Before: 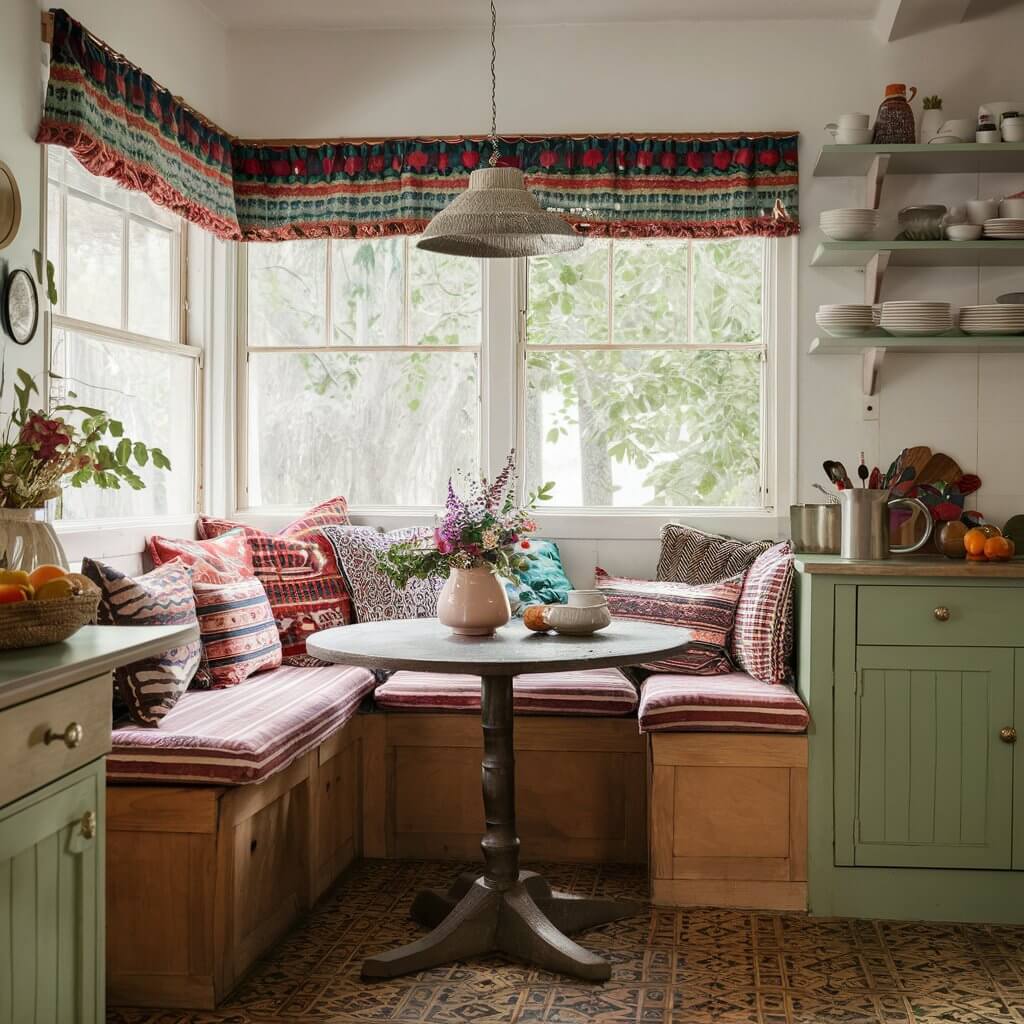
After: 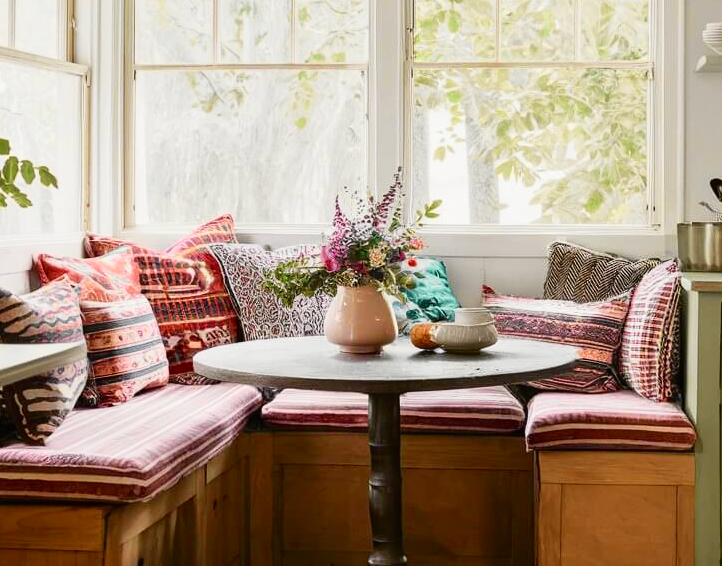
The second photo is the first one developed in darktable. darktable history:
crop: left 11.123%, top 27.61%, right 18.3%, bottom 17.034%
tone curve: curves: ch0 [(0, 0.008) (0.107, 0.083) (0.283, 0.287) (0.461, 0.498) (0.64, 0.691) (0.822, 0.869) (0.998, 0.978)]; ch1 [(0, 0) (0.323, 0.339) (0.438, 0.422) (0.473, 0.487) (0.502, 0.502) (0.527, 0.53) (0.561, 0.583) (0.608, 0.629) (0.669, 0.704) (0.859, 0.899) (1, 1)]; ch2 [(0, 0) (0.33, 0.347) (0.421, 0.456) (0.473, 0.498) (0.502, 0.504) (0.522, 0.524) (0.549, 0.567) (0.585, 0.627) (0.676, 0.724) (1, 1)], color space Lab, independent channels, preserve colors none
